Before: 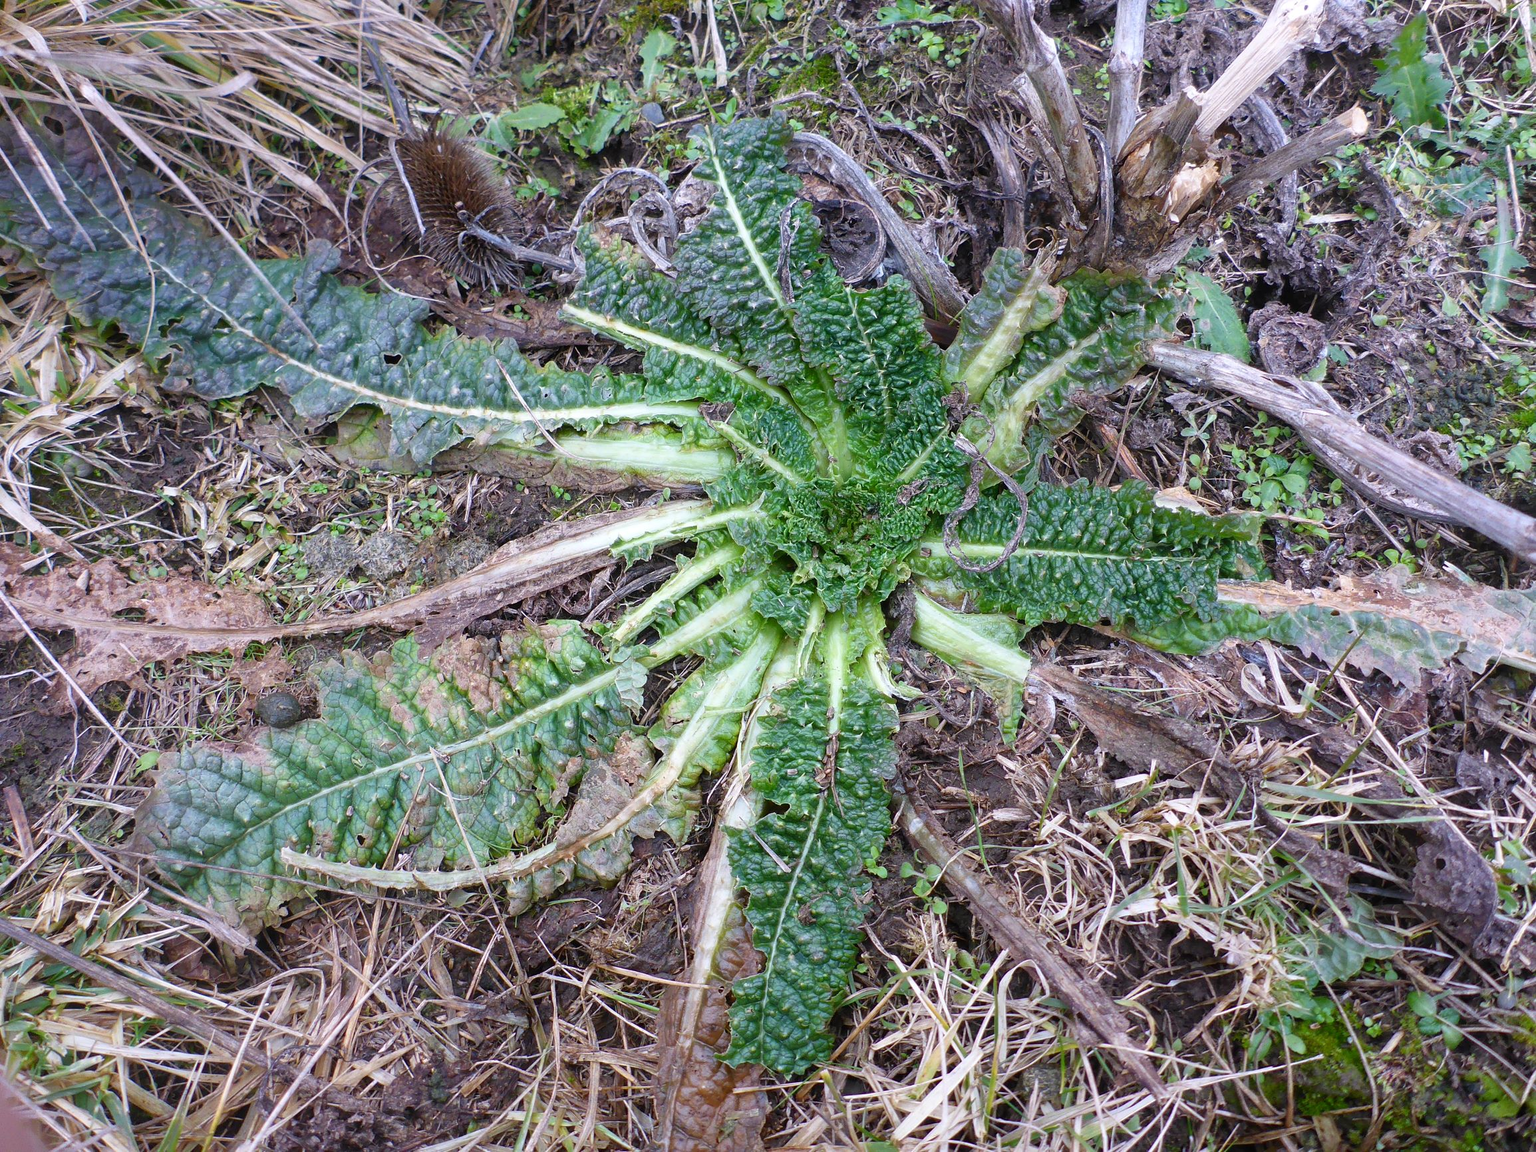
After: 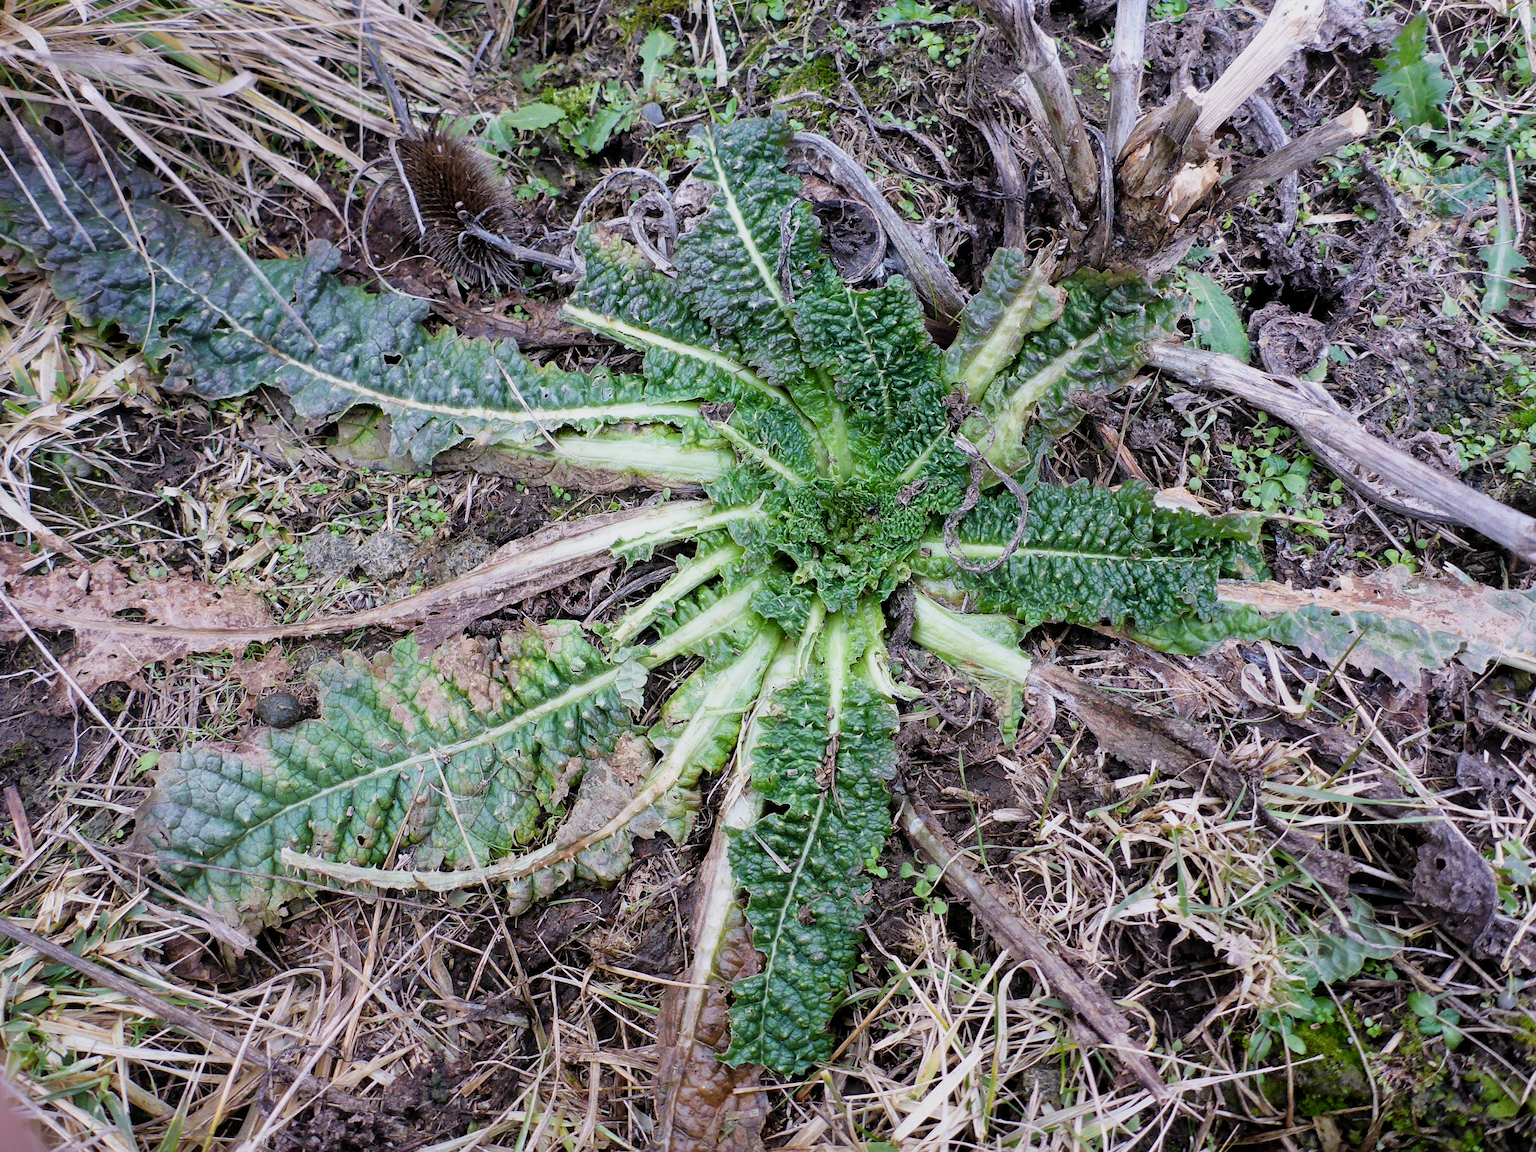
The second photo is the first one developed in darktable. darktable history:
filmic rgb: black relative exposure -5.03 EV, white relative exposure 3.5 EV, threshold 2.96 EV, hardness 3.18, contrast 1.187, highlights saturation mix -49.66%, contrast in shadows safe, enable highlight reconstruction true
